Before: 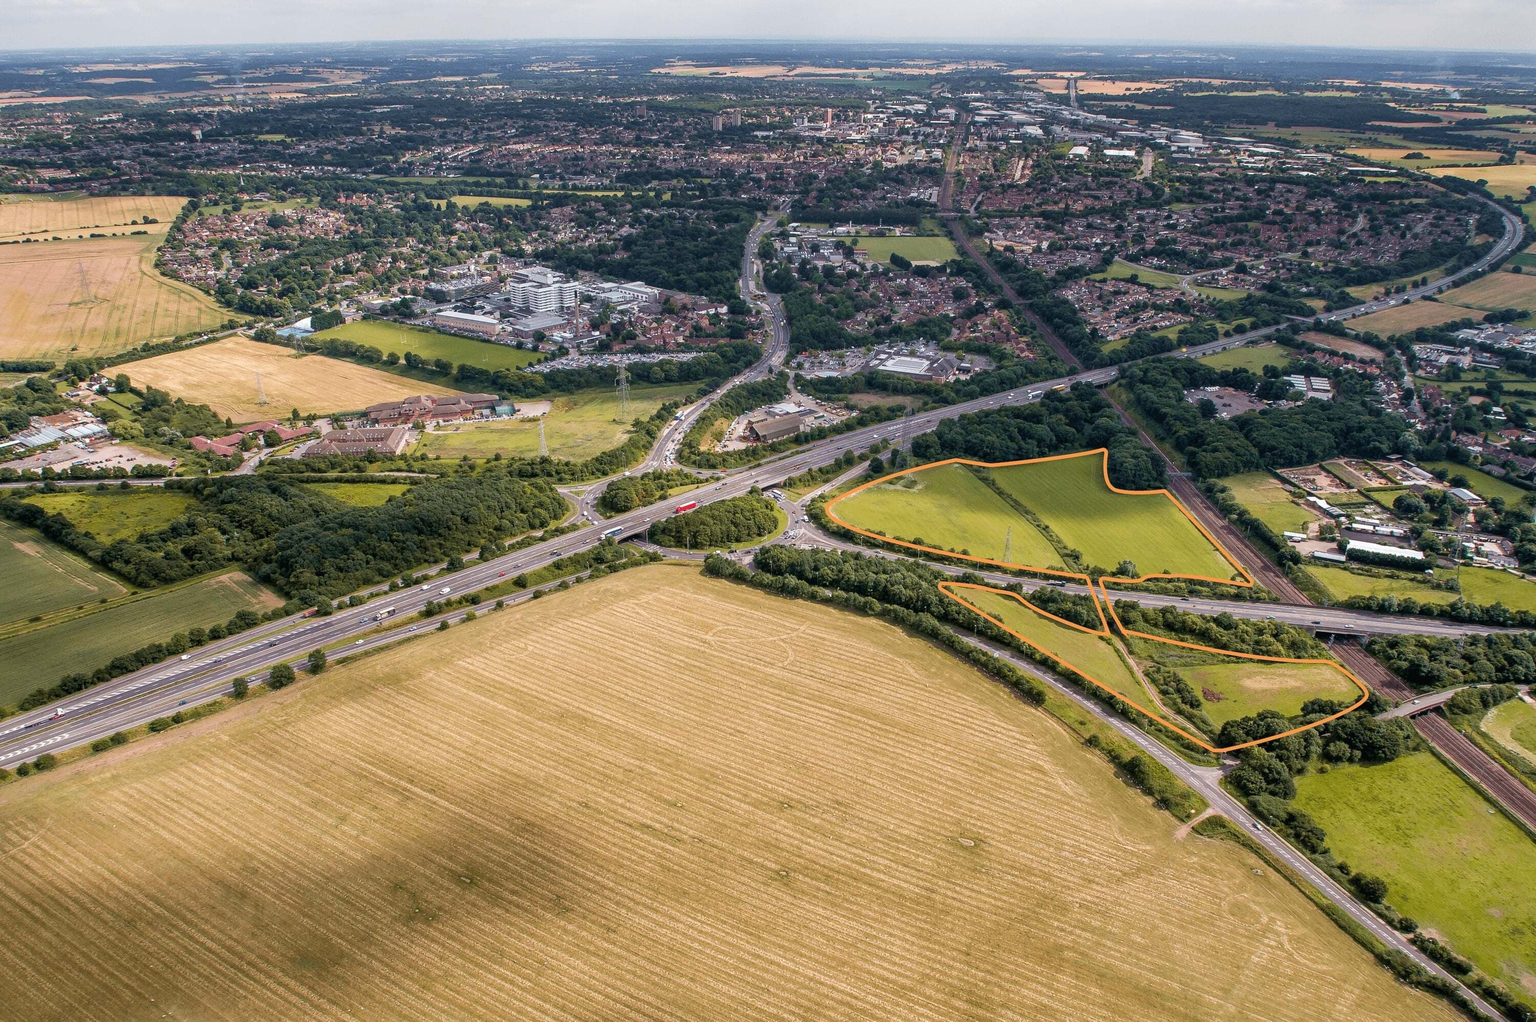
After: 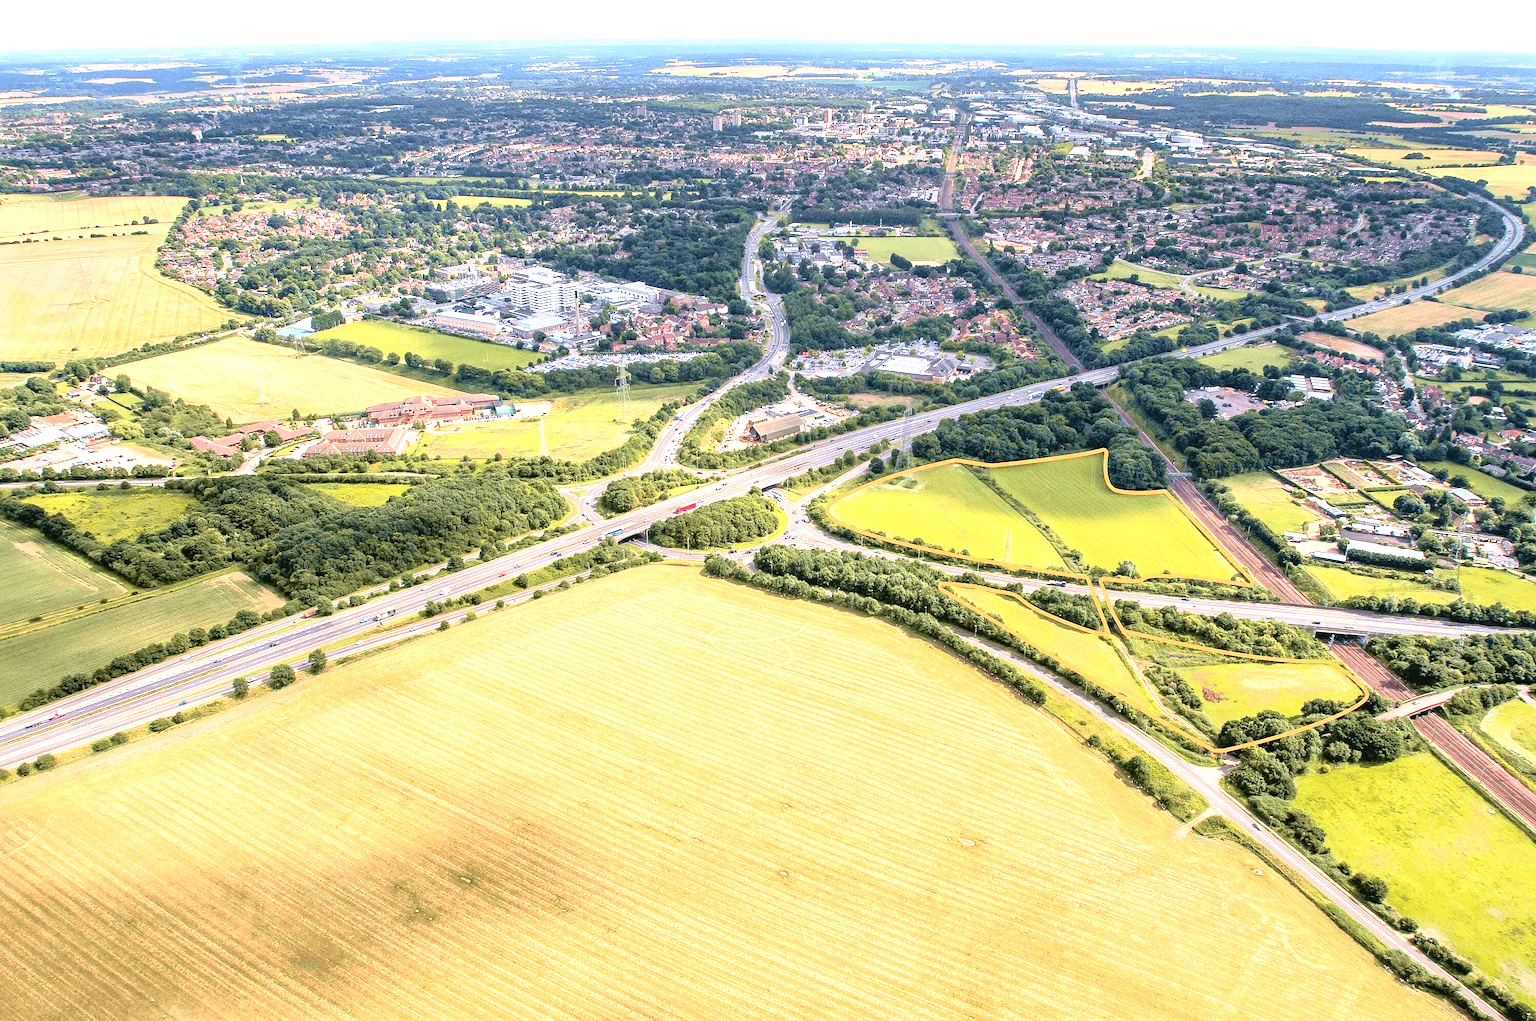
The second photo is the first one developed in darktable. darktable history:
exposure: black level correction 0, exposure 1.5 EV, compensate exposure bias true, compensate highlight preservation false
sharpen: radius 1.272, amount 0.305, threshold 0
tone curve: curves: ch0 [(0, 0.021) (0.049, 0.044) (0.152, 0.14) (0.328, 0.377) (0.473, 0.543) (0.641, 0.705) (0.85, 0.894) (1, 0.969)]; ch1 [(0, 0) (0.302, 0.331) (0.427, 0.433) (0.472, 0.47) (0.502, 0.503) (0.527, 0.521) (0.564, 0.58) (0.614, 0.626) (0.677, 0.701) (0.859, 0.885) (1, 1)]; ch2 [(0, 0) (0.33, 0.301) (0.447, 0.44) (0.487, 0.496) (0.502, 0.516) (0.535, 0.563) (0.565, 0.593) (0.618, 0.628) (1, 1)], color space Lab, independent channels, preserve colors none
